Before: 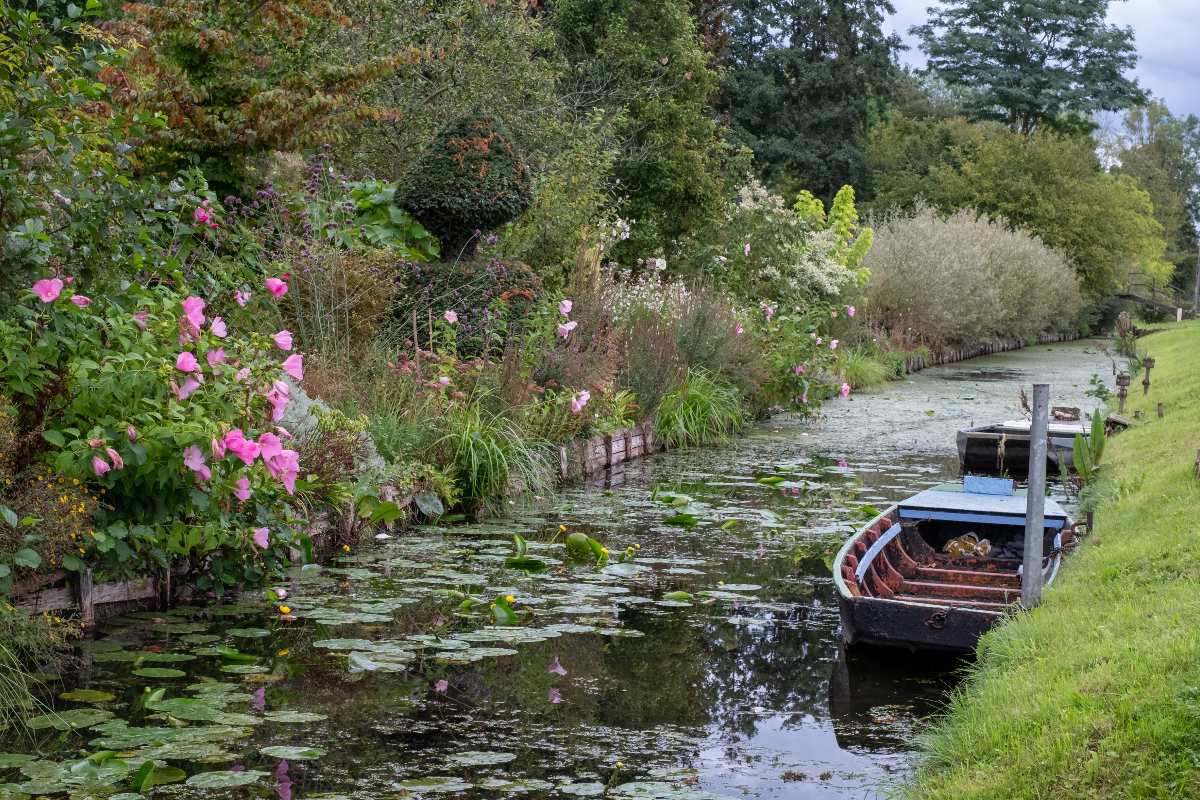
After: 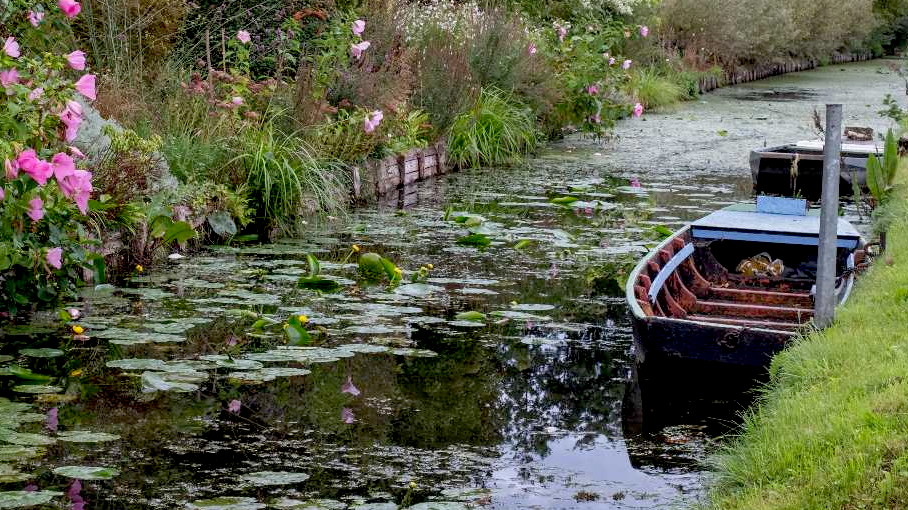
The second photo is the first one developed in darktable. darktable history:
crop and rotate: left 17.299%, top 35.115%, right 7.015%, bottom 1.024%
exposure: black level correction 0.016, exposure -0.009 EV, compensate highlight preservation false
